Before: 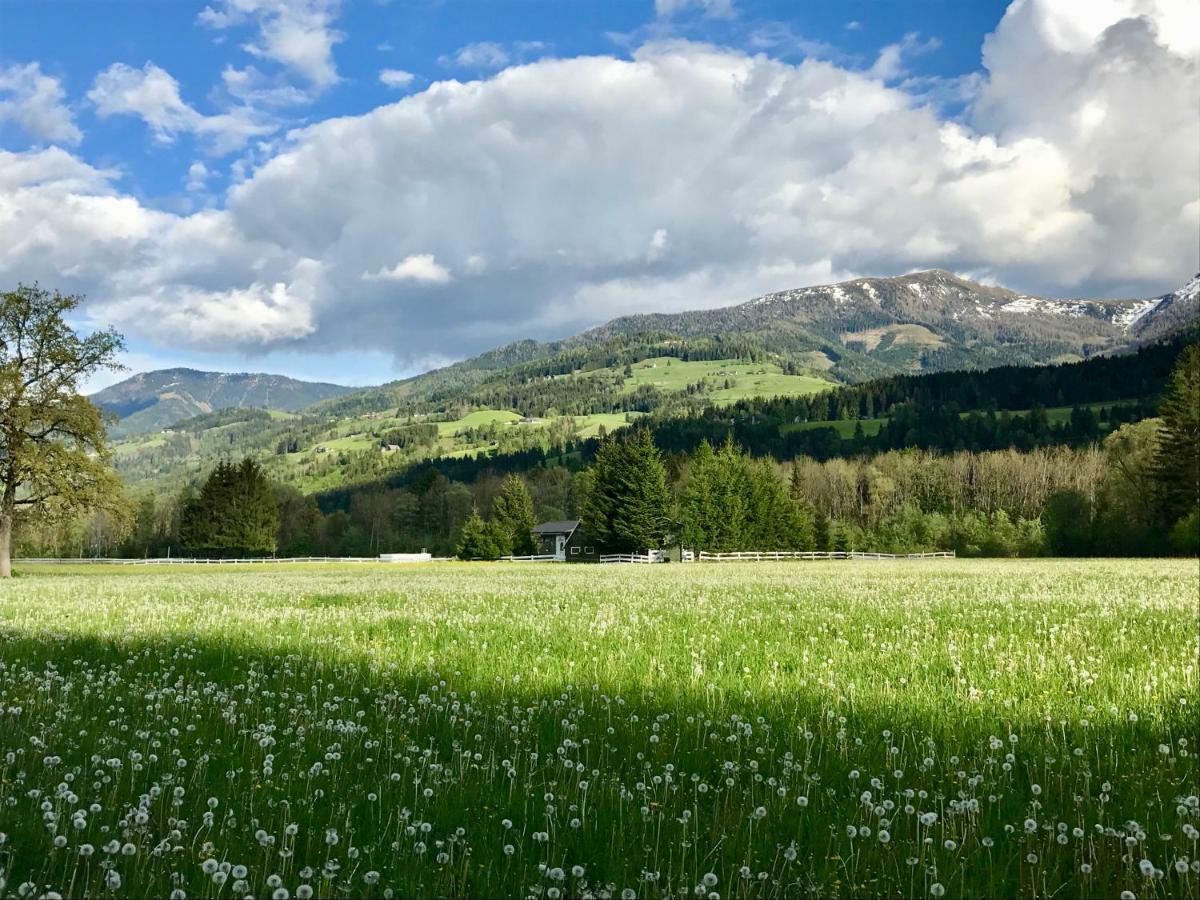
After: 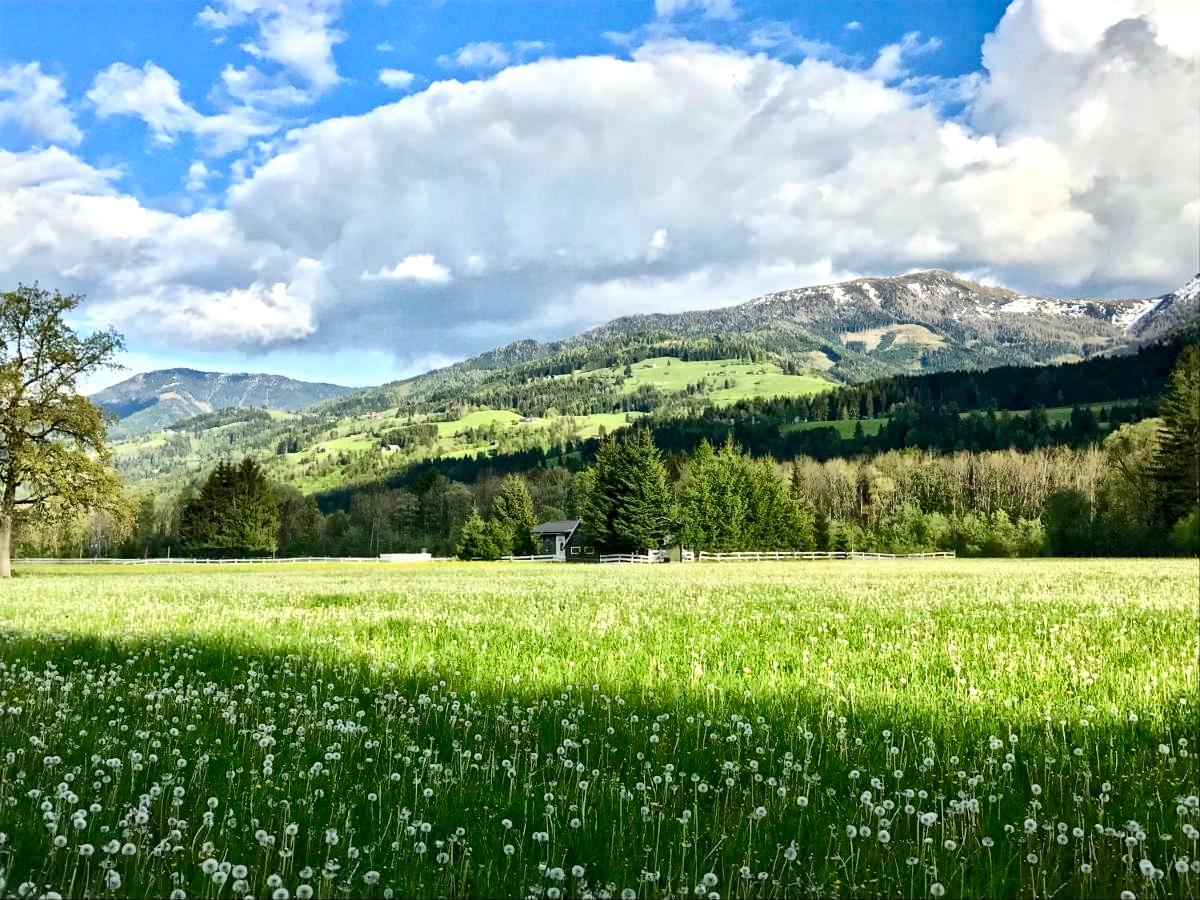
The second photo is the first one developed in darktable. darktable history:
local contrast: mode bilateral grid, contrast 19, coarseness 19, detail 162%, midtone range 0.2
contrast brightness saturation: contrast 0.204, brightness 0.164, saturation 0.223
